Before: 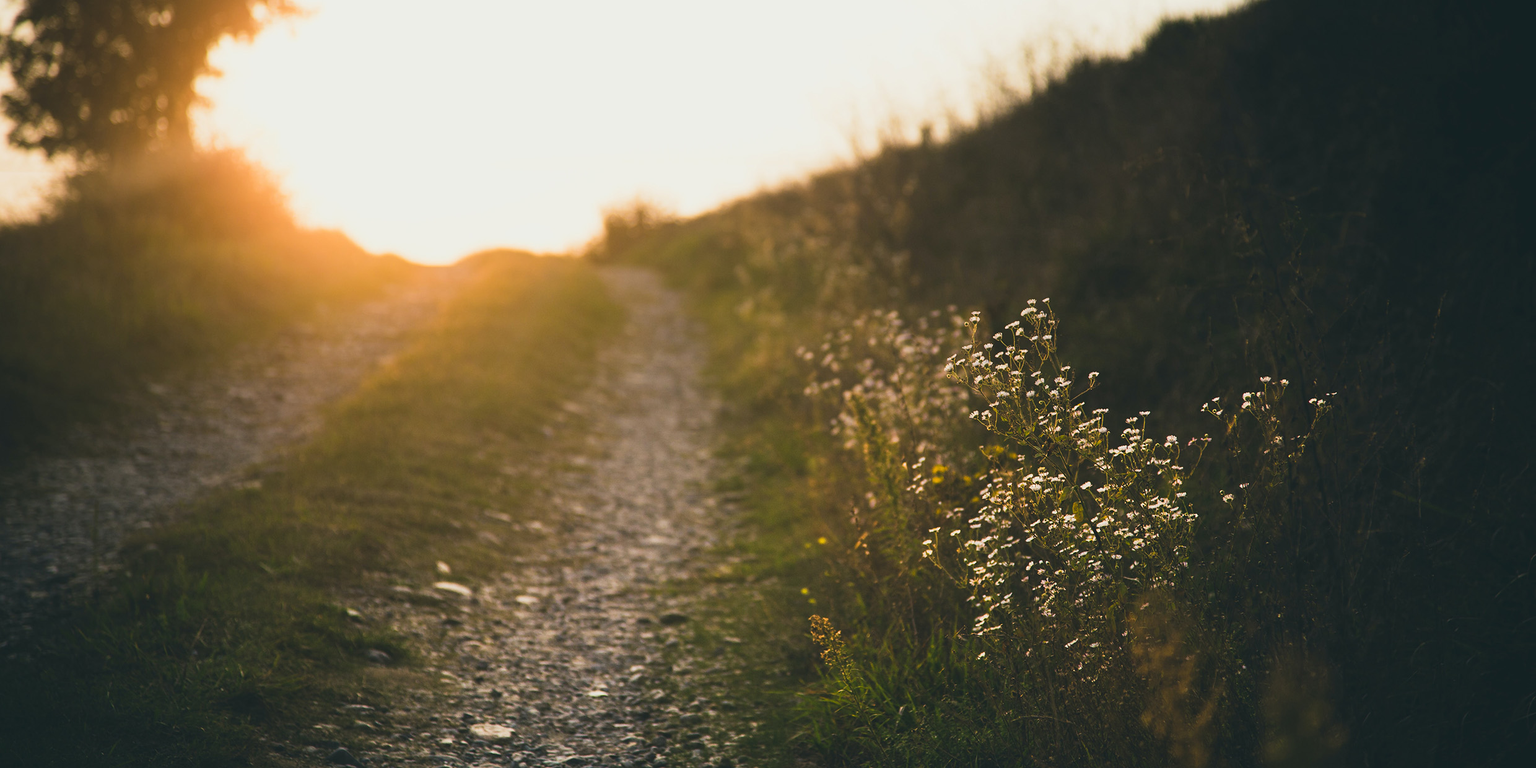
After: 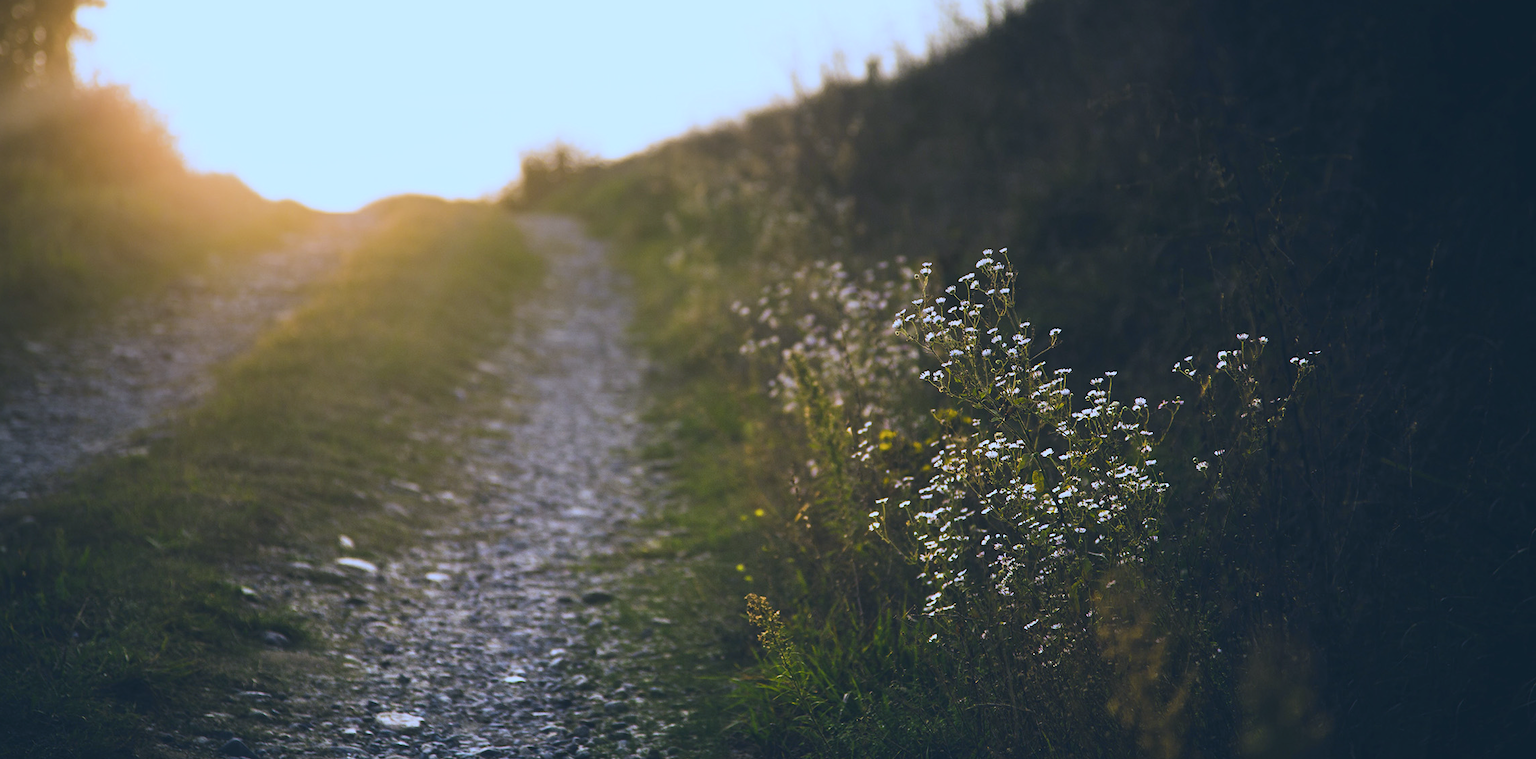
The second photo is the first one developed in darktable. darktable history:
crop and rotate: left 8.262%, top 9.226%
white balance: red 0.871, blue 1.249
color calibration: illuminant as shot in camera, x 0.358, y 0.373, temperature 4628.91 K
